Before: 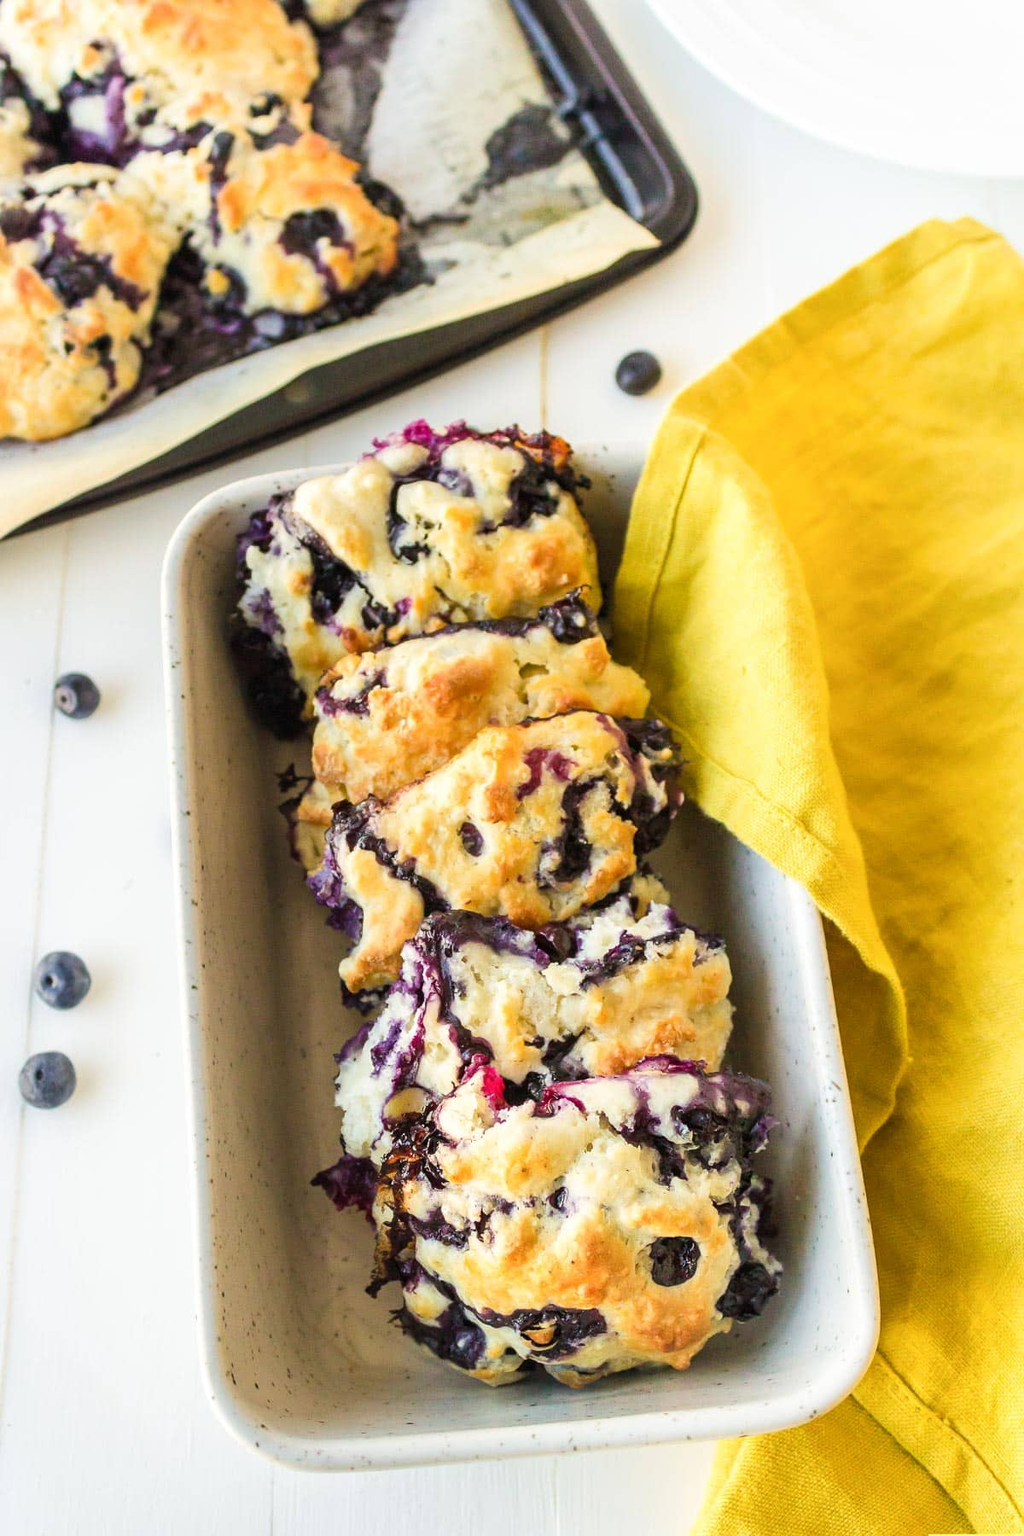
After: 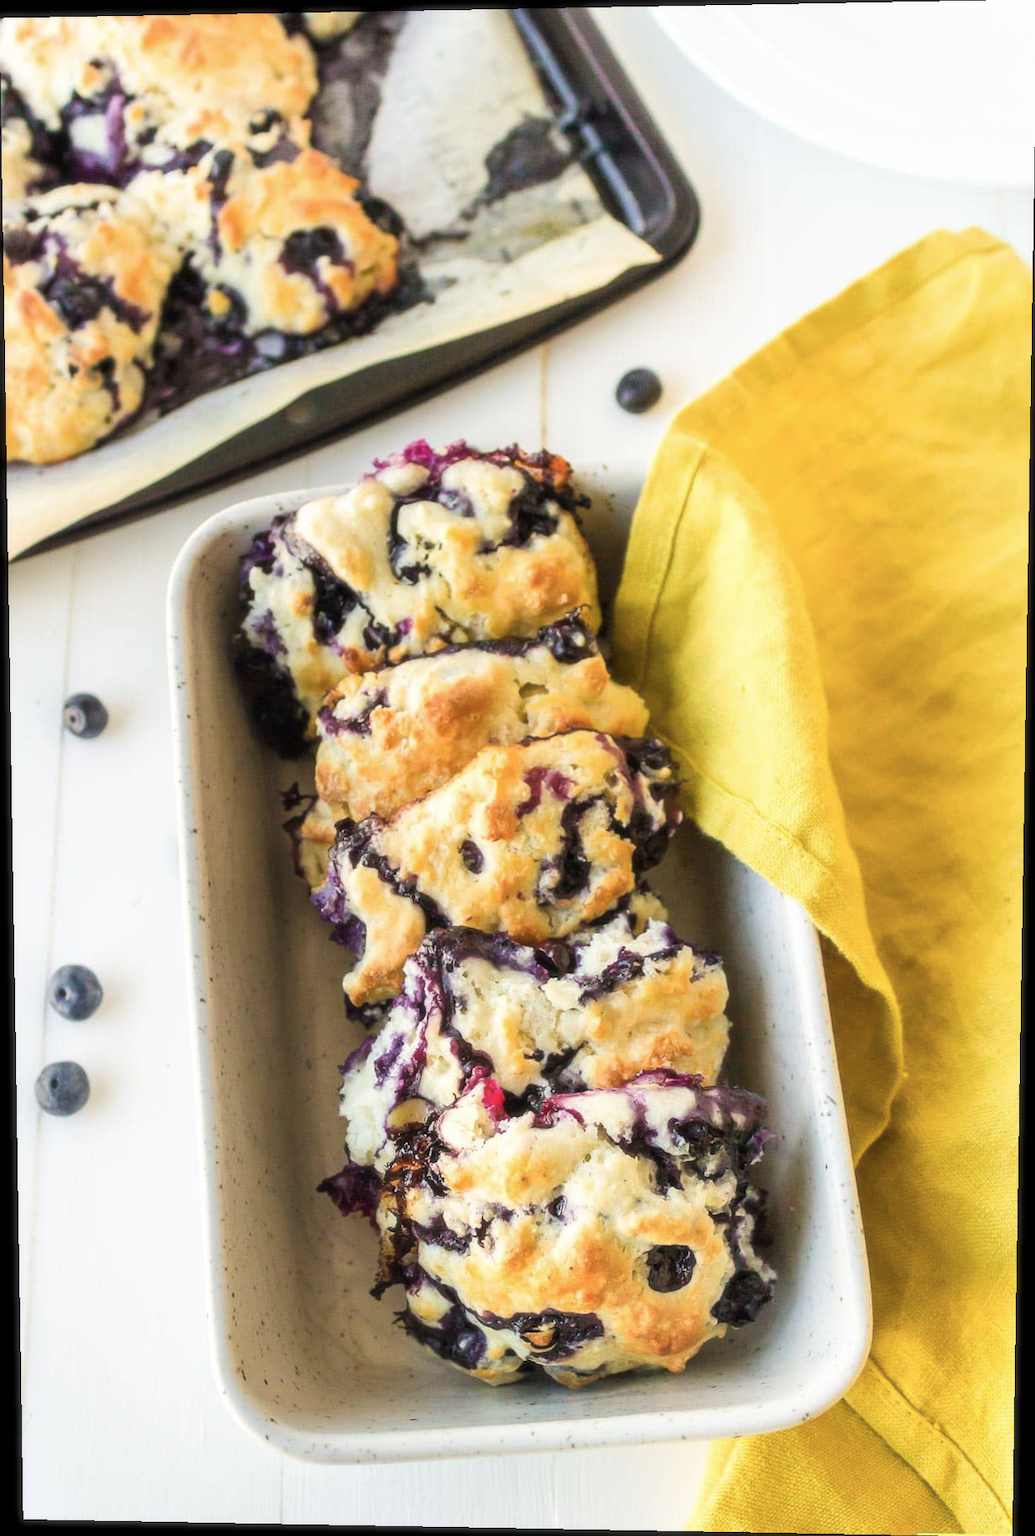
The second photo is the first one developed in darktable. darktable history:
rotate and perspective: lens shift (vertical) 0.048, lens shift (horizontal) -0.024, automatic cropping off
soften: size 10%, saturation 50%, brightness 0.2 EV, mix 10%
contrast brightness saturation: saturation -0.05
